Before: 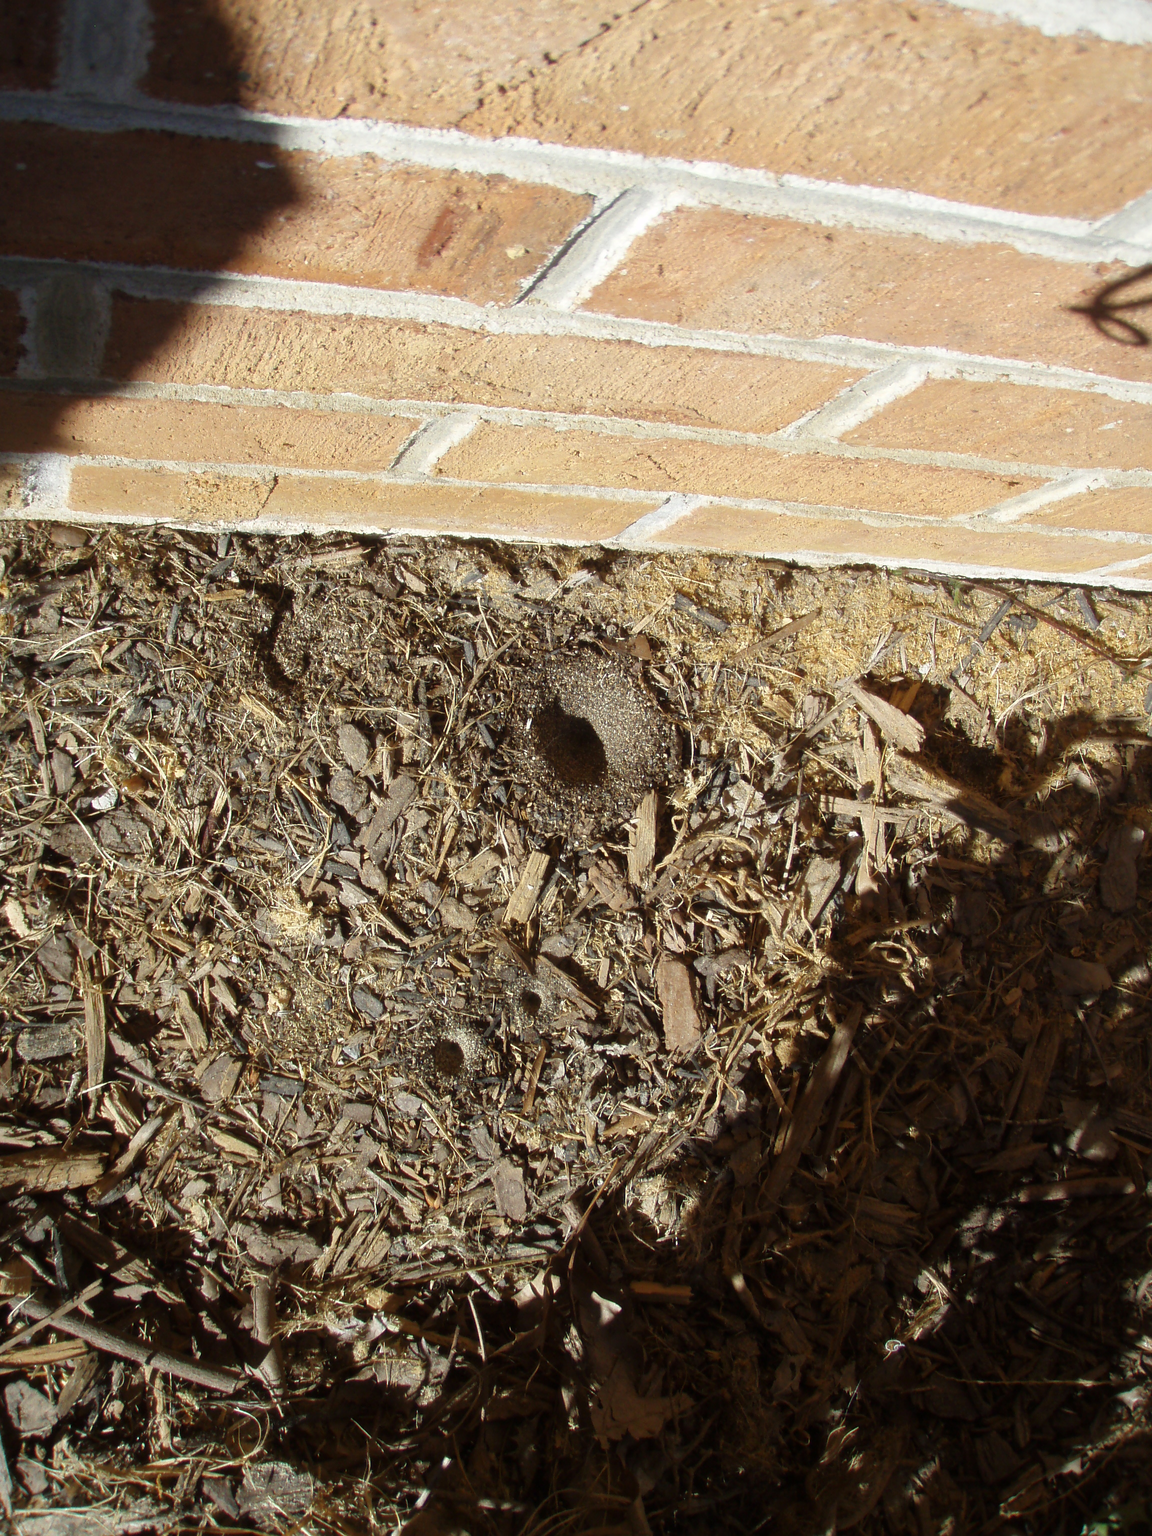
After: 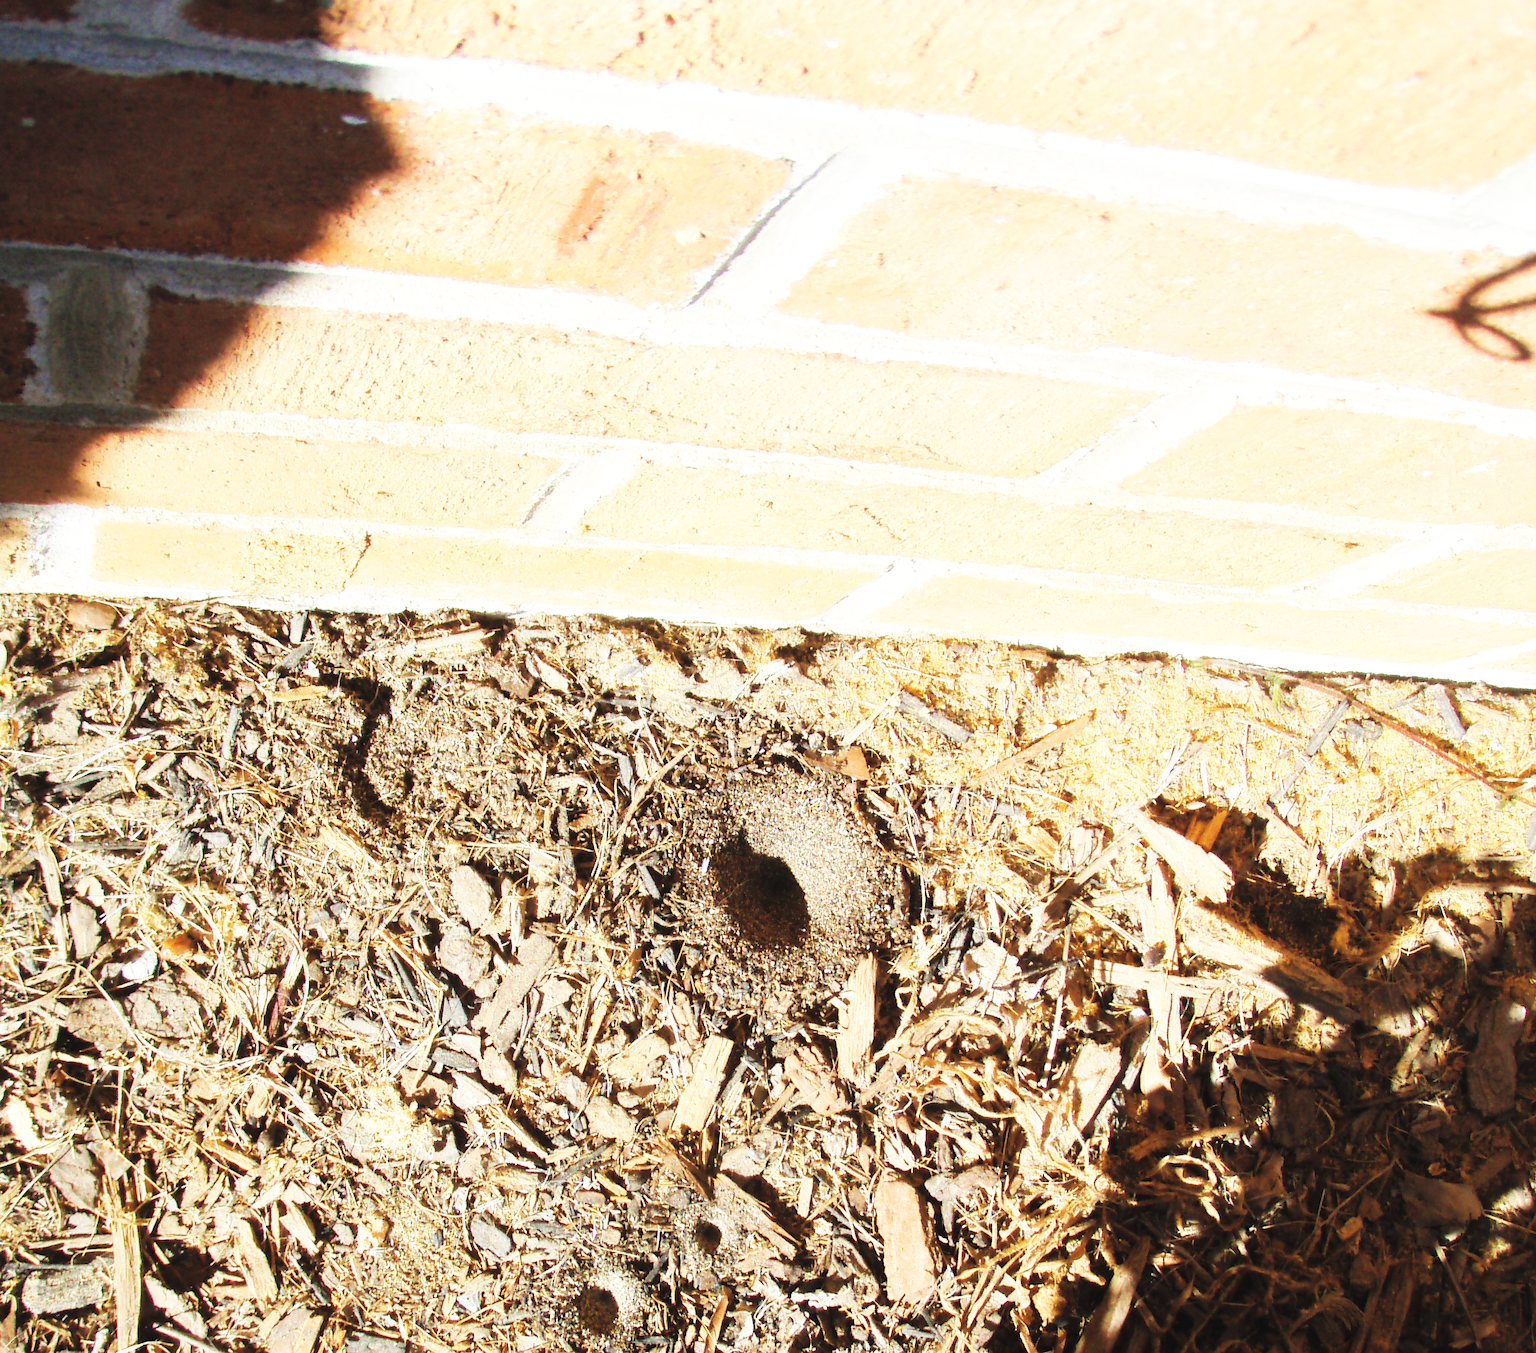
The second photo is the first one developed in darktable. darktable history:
contrast brightness saturation: contrast 0.142, brightness 0.225
base curve: curves: ch0 [(0, 0.003) (0.001, 0.002) (0.006, 0.004) (0.02, 0.022) (0.048, 0.086) (0.094, 0.234) (0.162, 0.431) (0.258, 0.629) (0.385, 0.8) (0.548, 0.918) (0.751, 0.988) (1, 1)], preserve colors none
crop and rotate: top 4.91%, bottom 28.998%
color zones: curves: ch0 [(0, 0.5) (0.143, 0.5) (0.286, 0.5) (0.429, 0.495) (0.571, 0.437) (0.714, 0.44) (0.857, 0.496) (1, 0.5)]
